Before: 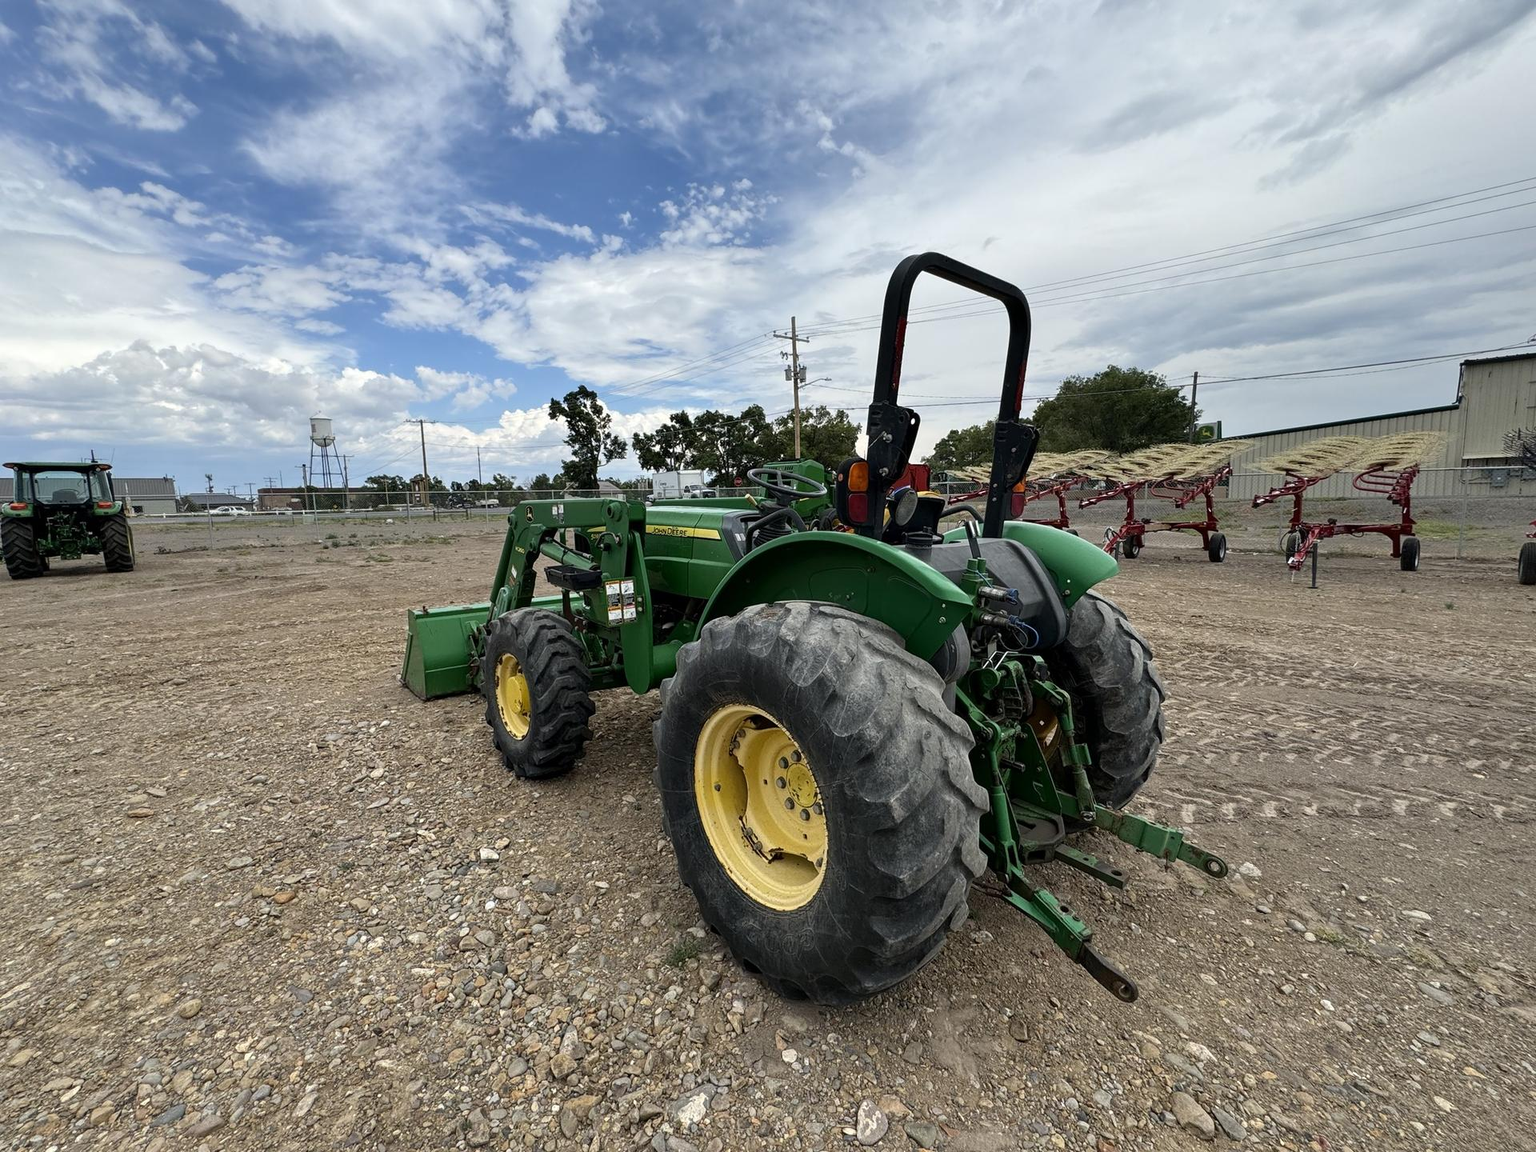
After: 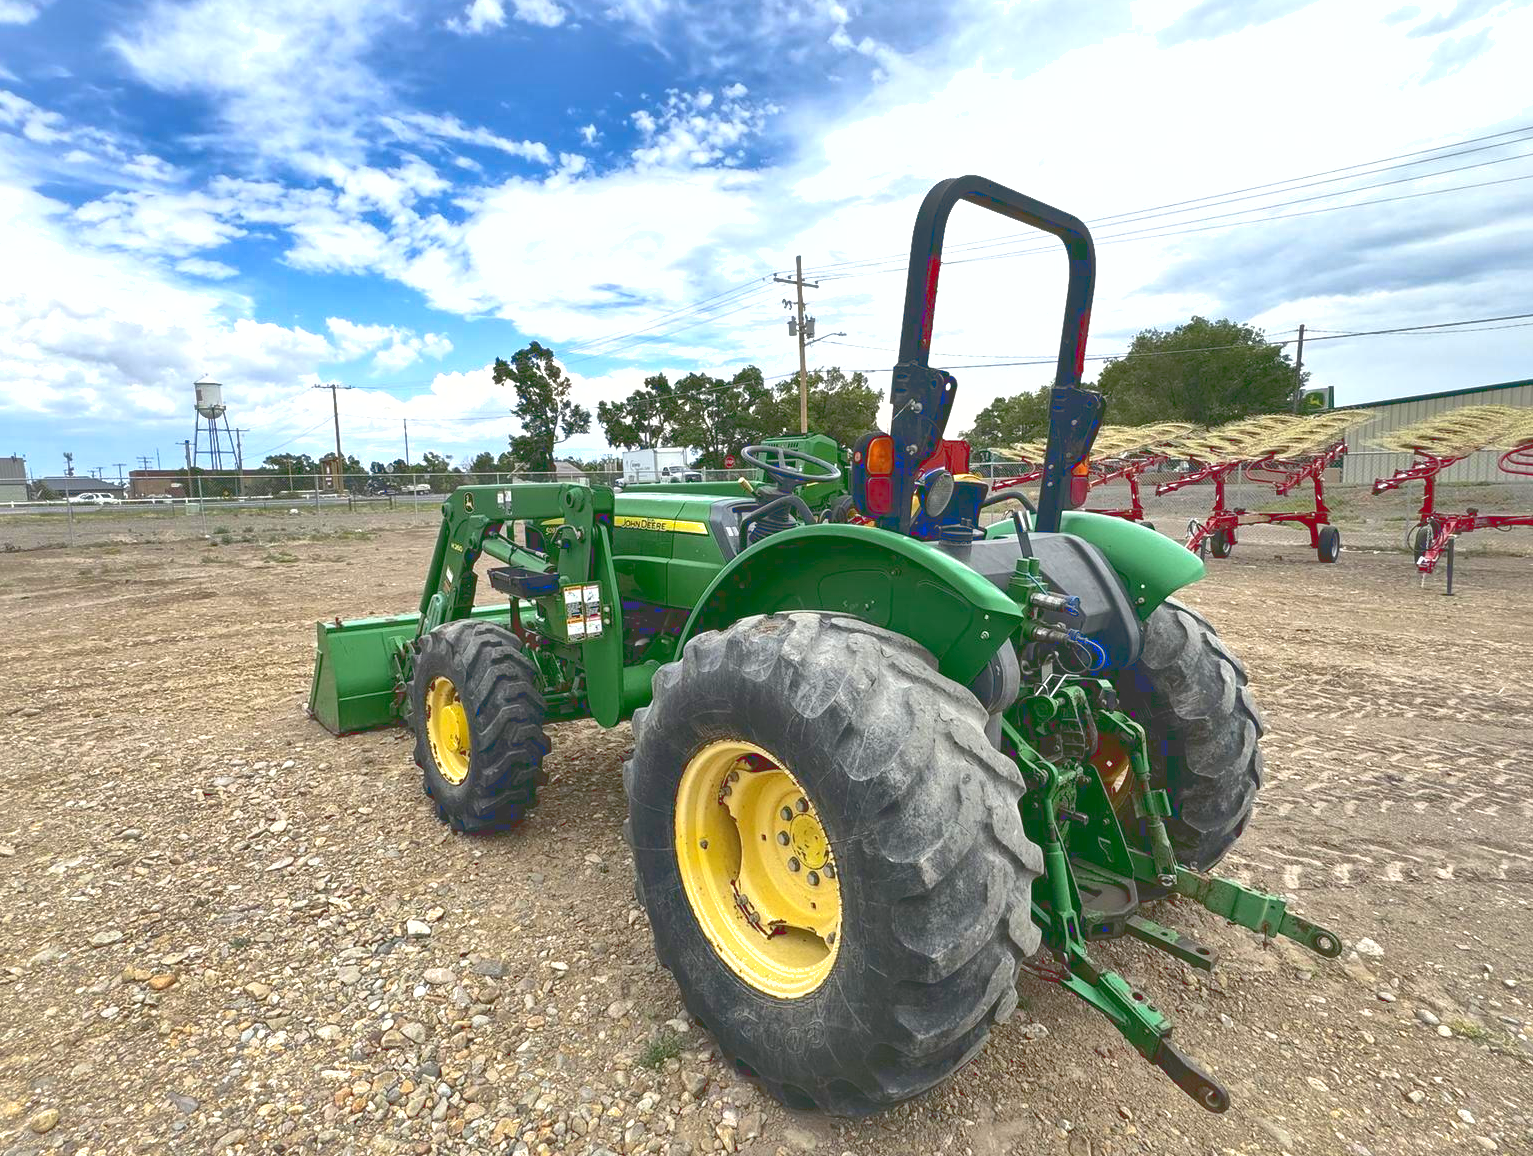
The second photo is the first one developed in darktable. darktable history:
exposure: black level correction 0, exposure 0.7 EV, compensate highlight preservation false
crop and rotate: left 10.084%, top 9.782%, right 10.038%, bottom 9.905%
shadows and highlights: shadows 60.49, highlights -59.75
tone curve: curves: ch0 [(0, 0) (0.003, 0.156) (0.011, 0.156) (0.025, 0.161) (0.044, 0.164) (0.069, 0.178) (0.1, 0.201) (0.136, 0.229) (0.177, 0.263) (0.224, 0.301) (0.277, 0.355) (0.335, 0.415) (0.399, 0.48) (0.468, 0.561) (0.543, 0.647) (0.623, 0.735) (0.709, 0.819) (0.801, 0.893) (0.898, 0.953) (1, 1)], color space Lab, linked channels, preserve colors none
